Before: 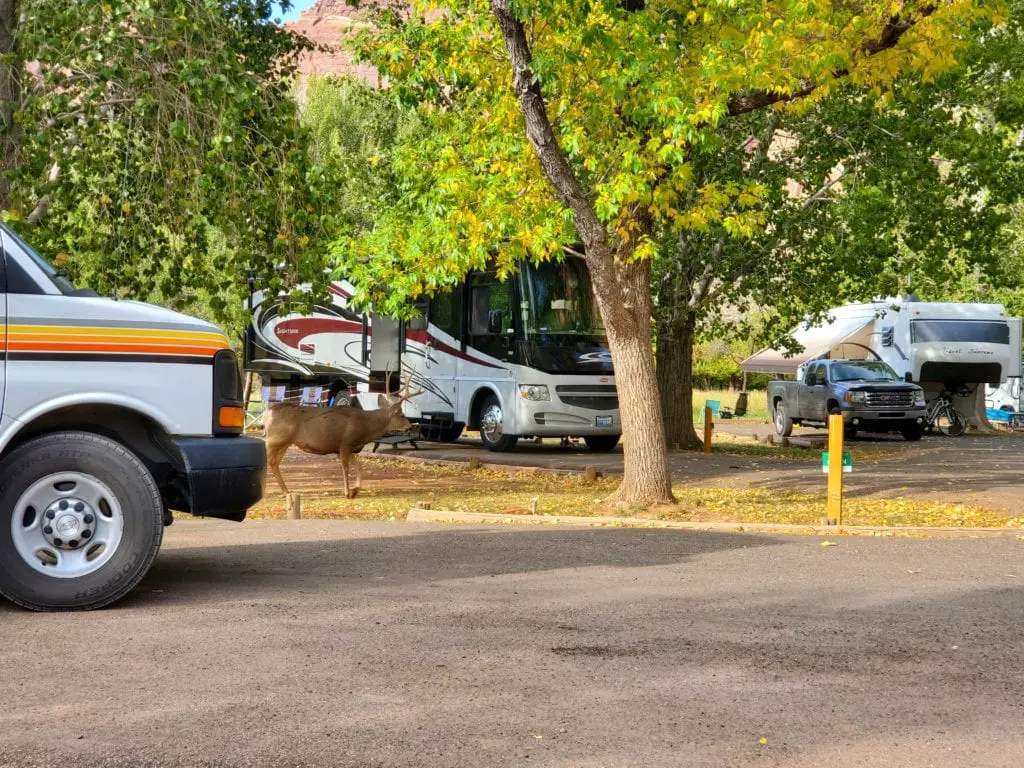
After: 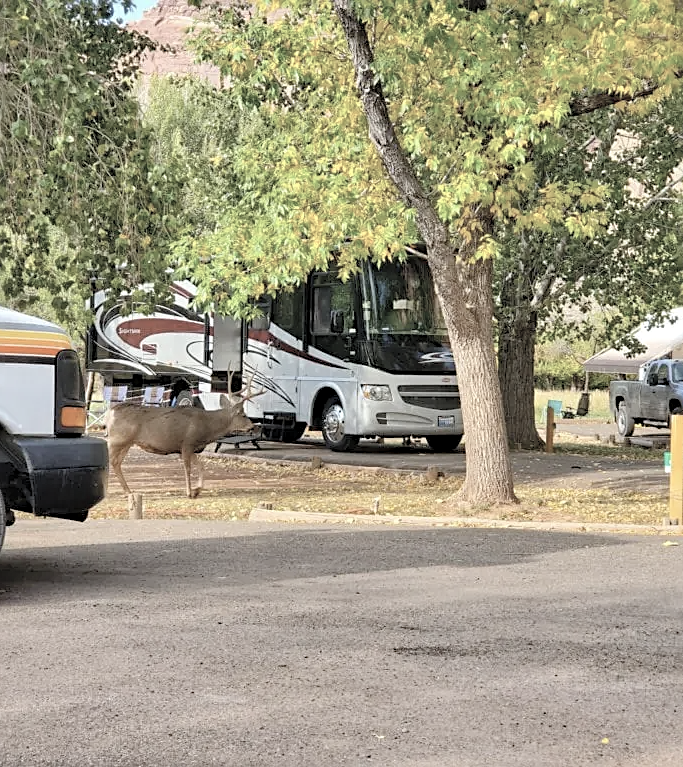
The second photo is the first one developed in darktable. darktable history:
haze removal: compatibility mode true, adaptive false
crop and rotate: left 15.509%, right 17.753%
contrast brightness saturation: brightness 0.19, saturation -0.512
sharpen: on, module defaults
